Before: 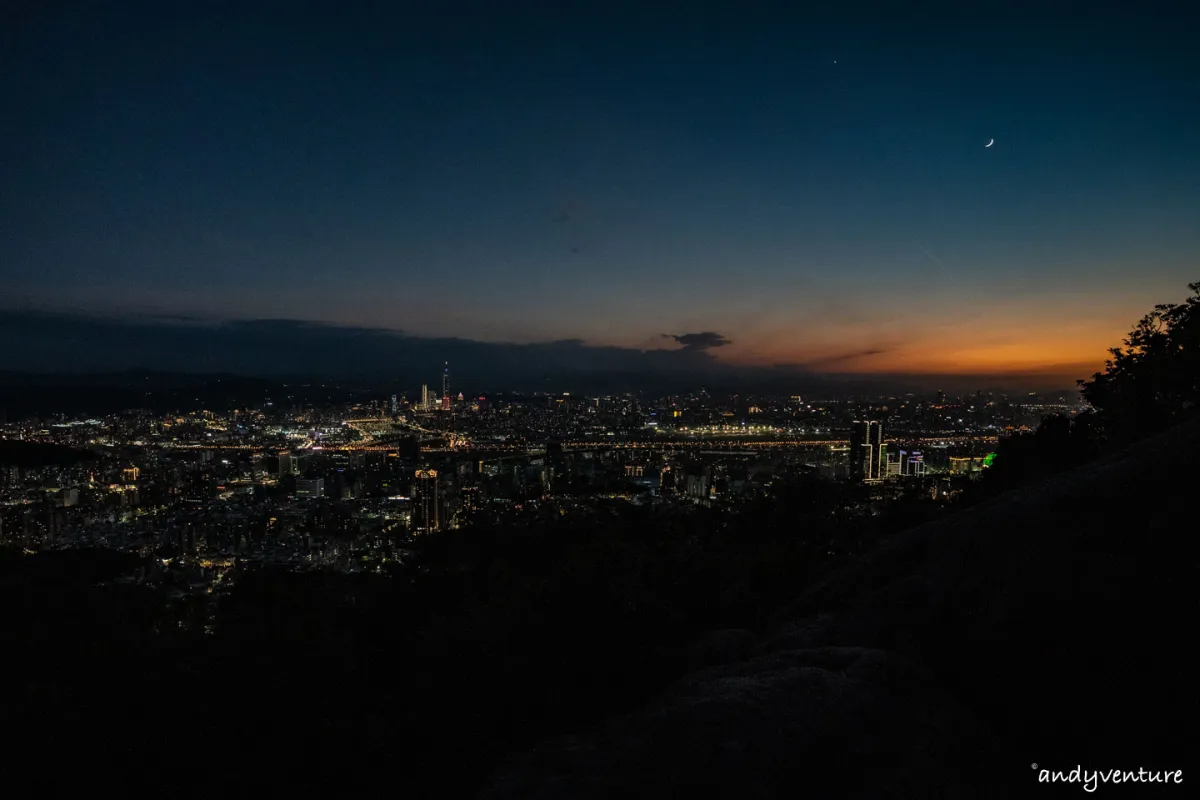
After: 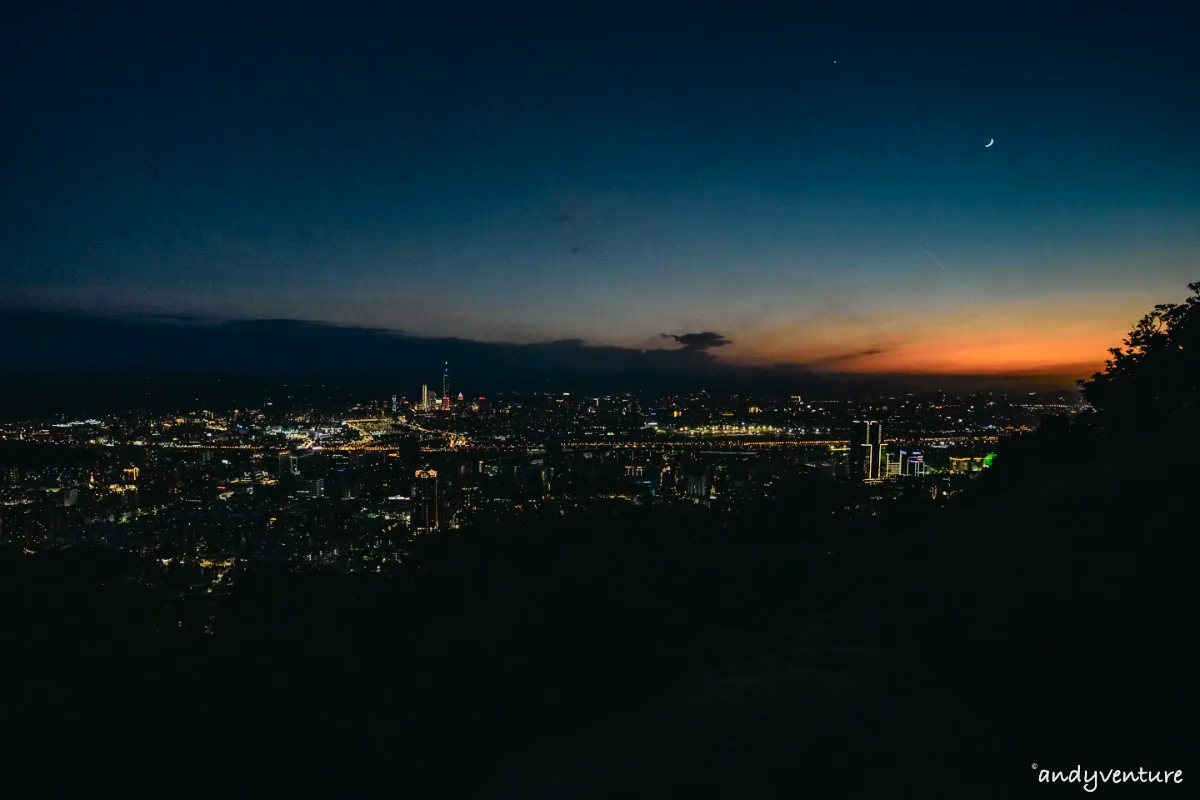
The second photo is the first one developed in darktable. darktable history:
tone curve: curves: ch0 [(0, 0.022) (0.114, 0.083) (0.281, 0.315) (0.447, 0.557) (0.588, 0.711) (0.786, 0.839) (0.999, 0.949)]; ch1 [(0, 0) (0.389, 0.352) (0.458, 0.433) (0.486, 0.474) (0.509, 0.505) (0.535, 0.53) (0.555, 0.557) (0.586, 0.622) (0.677, 0.724) (1, 1)]; ch2 [(0, 0) (0.369, 0.388) (0.449, 0.431) (0.501, 0.5) (0.528, 0.52) (0.561, 0.59) (0.697, 0.721) (1, 1)], color space Lab, independent channels, preserve colors none
